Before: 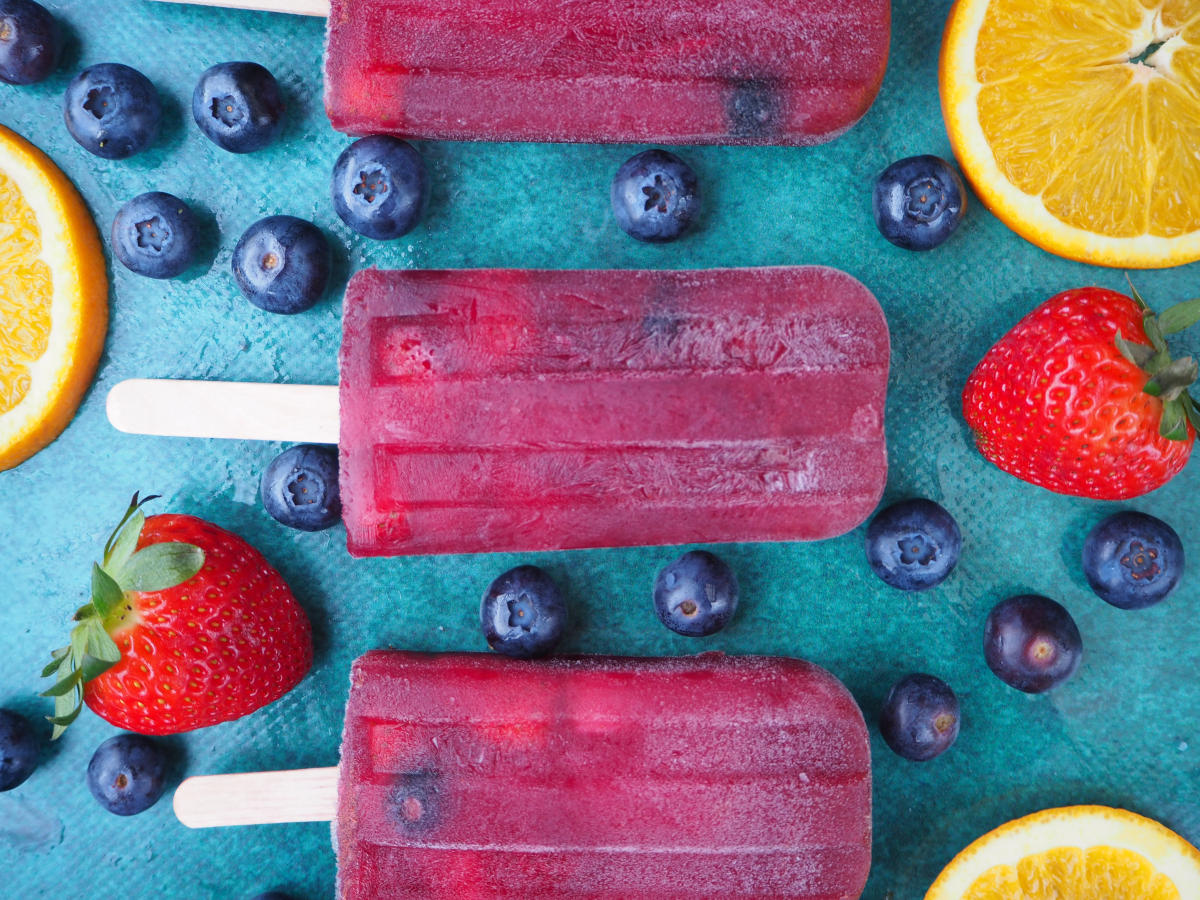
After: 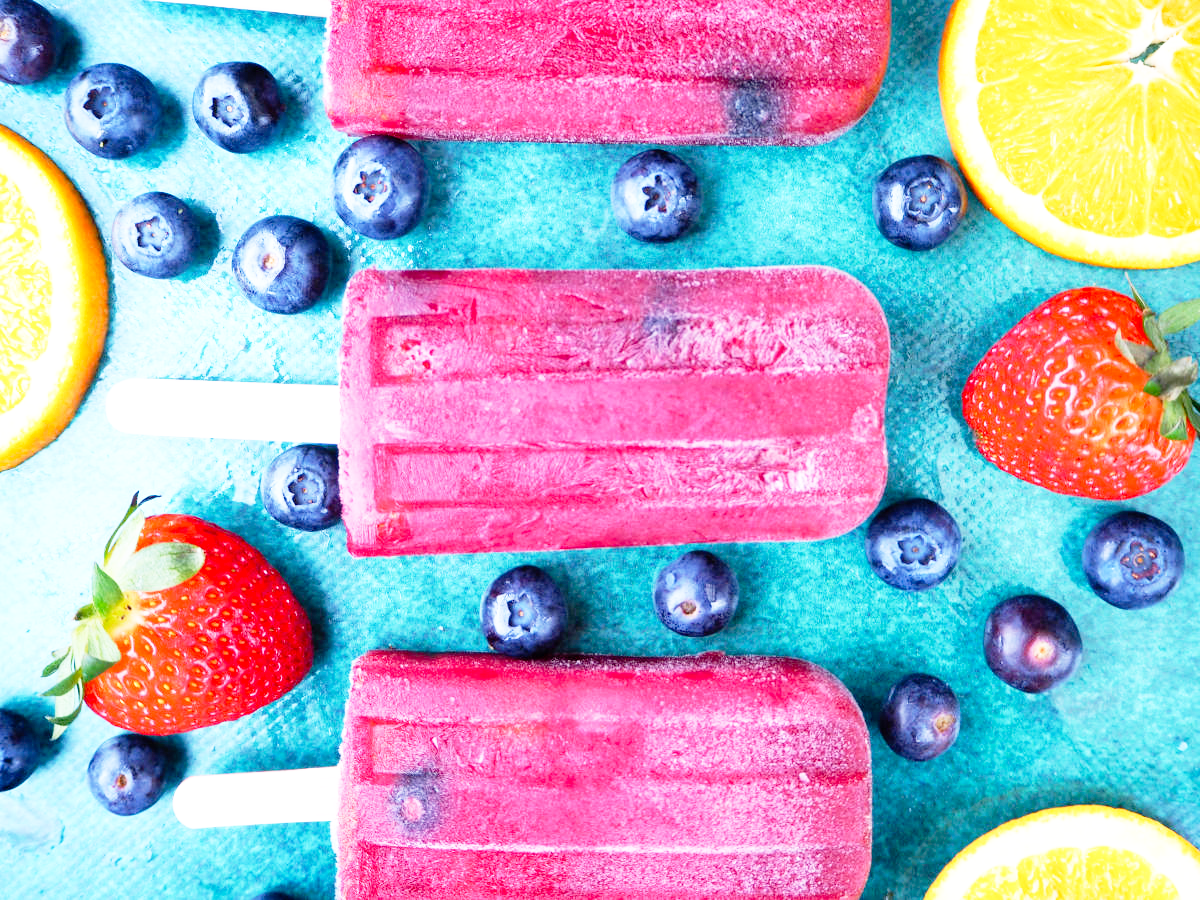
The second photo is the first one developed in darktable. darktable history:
base curve: curves: ch0 [(0, 0) (0.012, 0.01) (0.073, 0.168) (0.31, 0.711) (0.645, 0.957) (1, 1)], preserve colors none
exposure: black level correction 0.003, exposure 0.382 EV, compensate highlight preservation false
